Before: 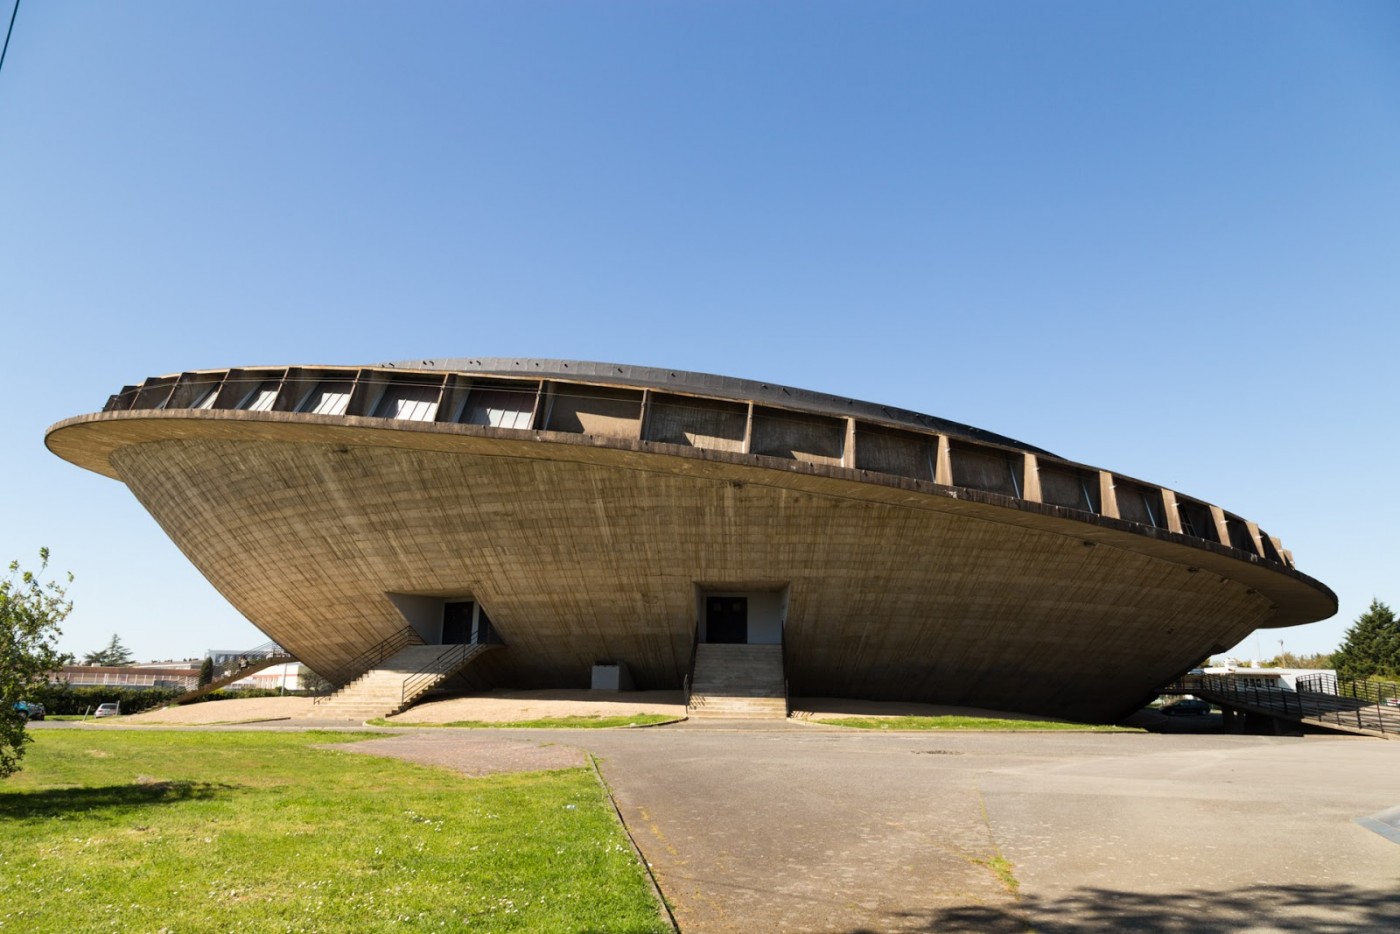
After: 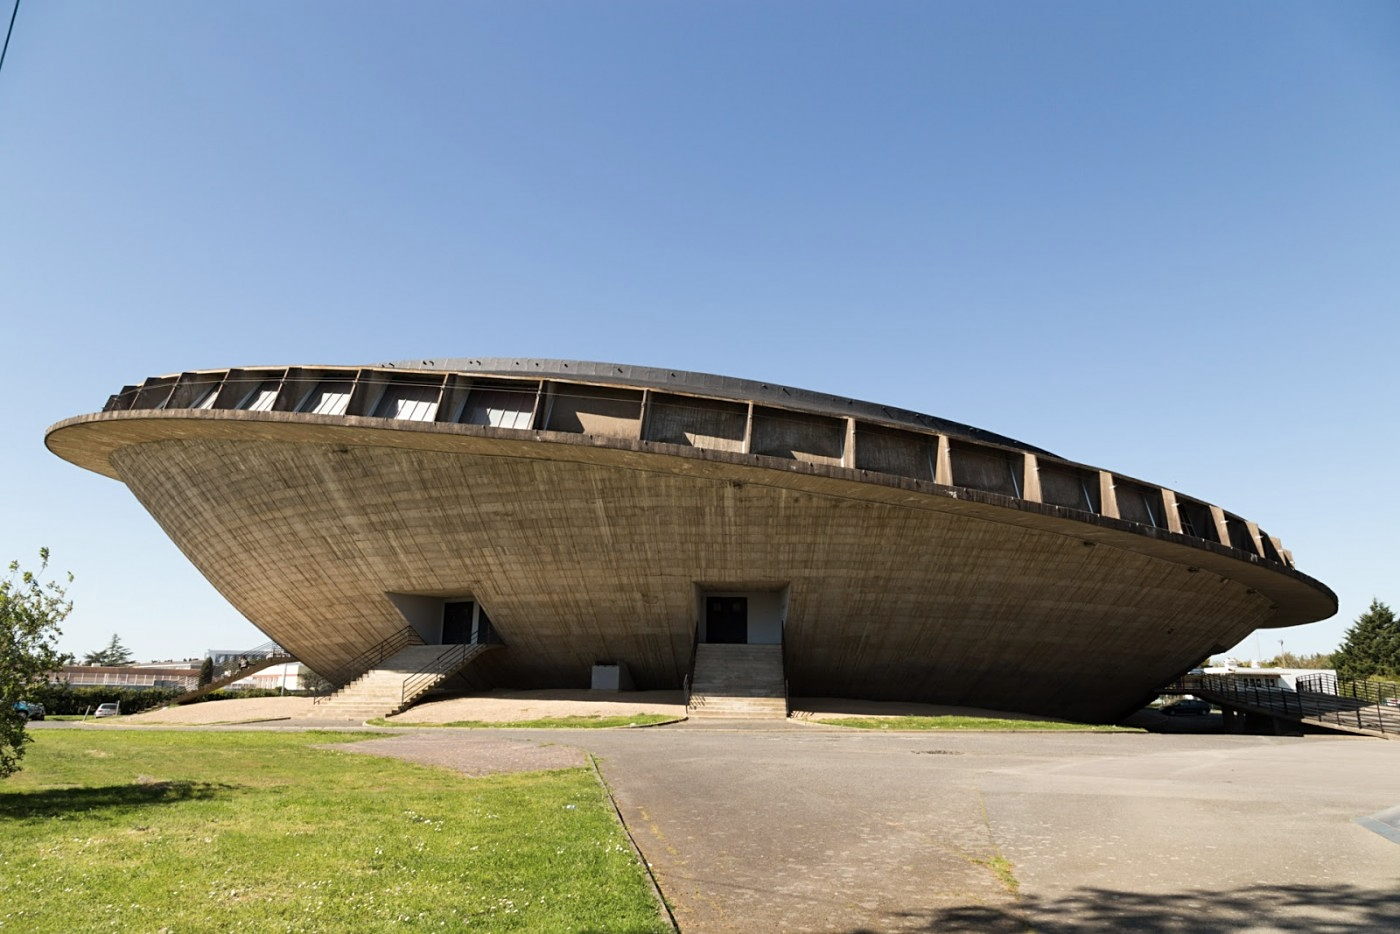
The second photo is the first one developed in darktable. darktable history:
sharpen: amount 0.2
color correction: saturation 0.85
